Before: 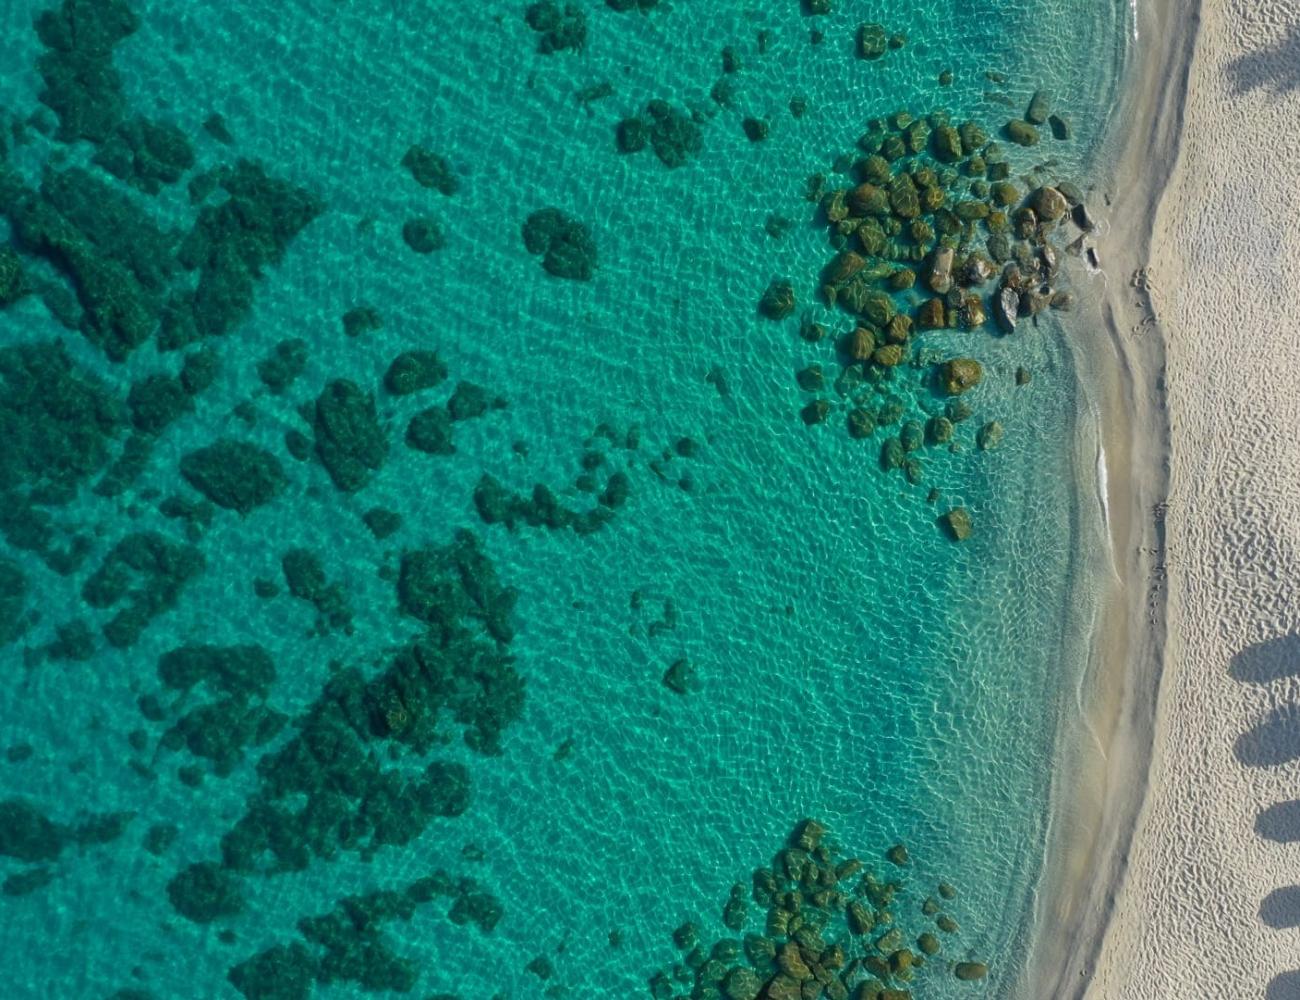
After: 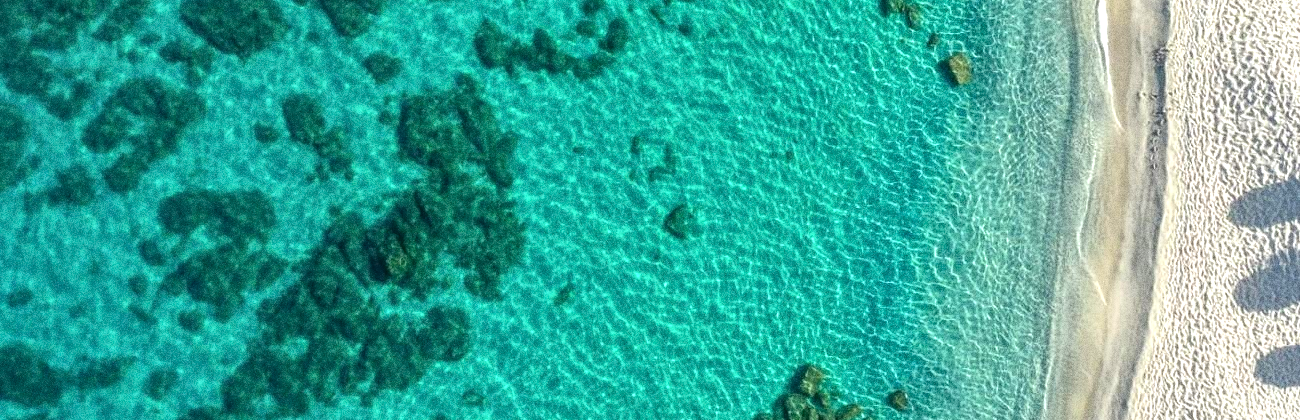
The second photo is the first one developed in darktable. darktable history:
crop: top 45.551%, bottom 12.262%
exposure: exposure 0.935 EV, compensate highlight preservation false
local contrast: highlights 99%, shadows 86%, detail 160%, midtone range 0.2
grain: coarseness 0.09 ISO, strength 40%
